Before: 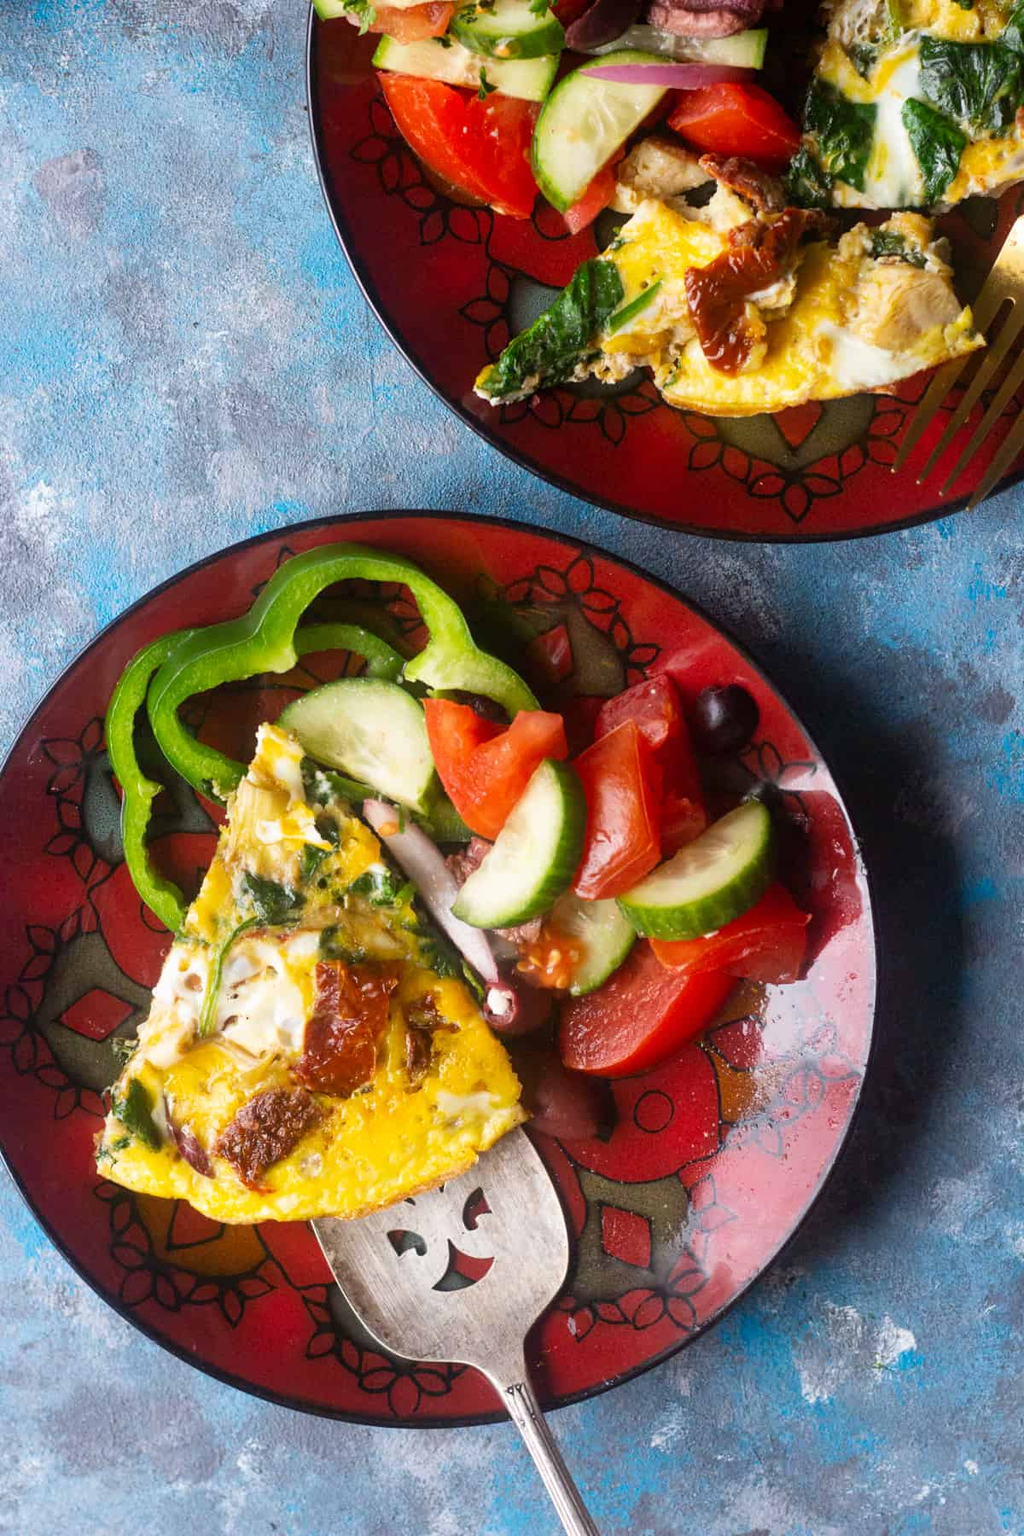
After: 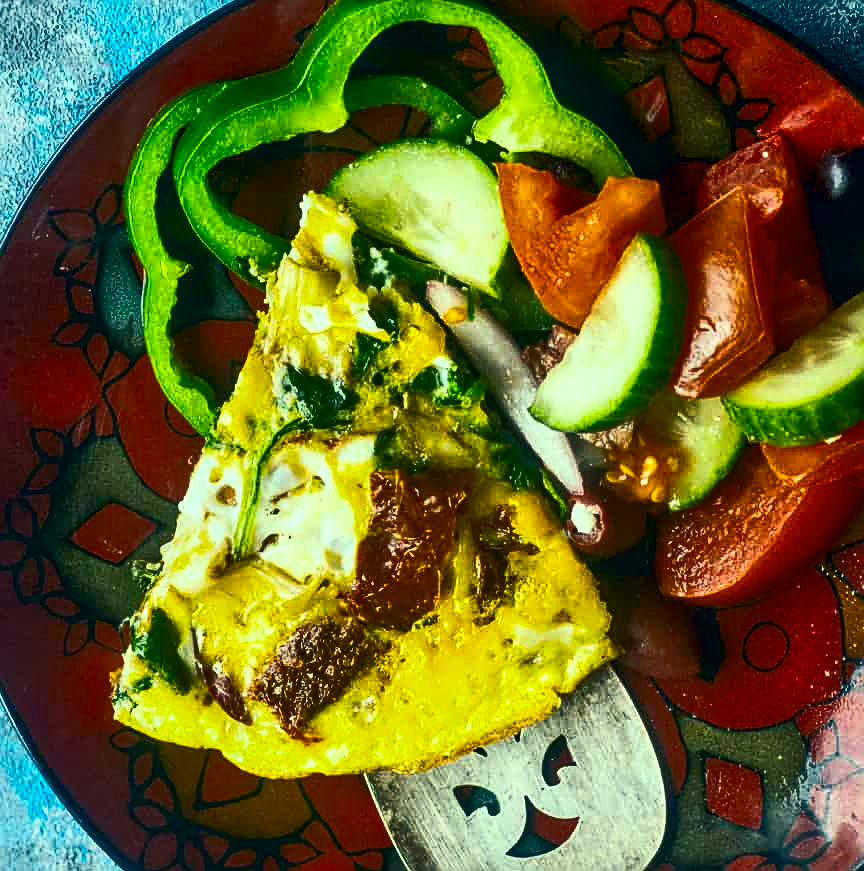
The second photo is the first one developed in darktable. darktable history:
crop: top 36.484%, right 27.952%, bottom 15.1%
color balance rgb: shadows lift › chroma 2.056%, shadows lift › hue 248.07°, power › chroma 0.708%, power › hue 60°, perceptual saturation grading › global saturation 30.071%, perceptual brilliance grading › highlights 3.564%, perceptual brilliance grading › mid-tones -19.022%, perceptual brilliance grading › shadows -41.254%
sharpen: on, module defaults
local contrast: detail 130%
color correction: highlights a* -20, highlights b* 9.8, shadows a* -19.61, shadows b* -10.93
contrast brightness saturation: contrast 0.199, brightness -0.101, saturation 0.097
tone equalizer: -7 EV 0.158 EV, -6 EV 0.627 EV, -5 EV 1.12 EV, -4 EV 1.32 EV, -3 EV 1.15 EV, -2 EV 0.6 EV, -1 EV 0.149 EV
